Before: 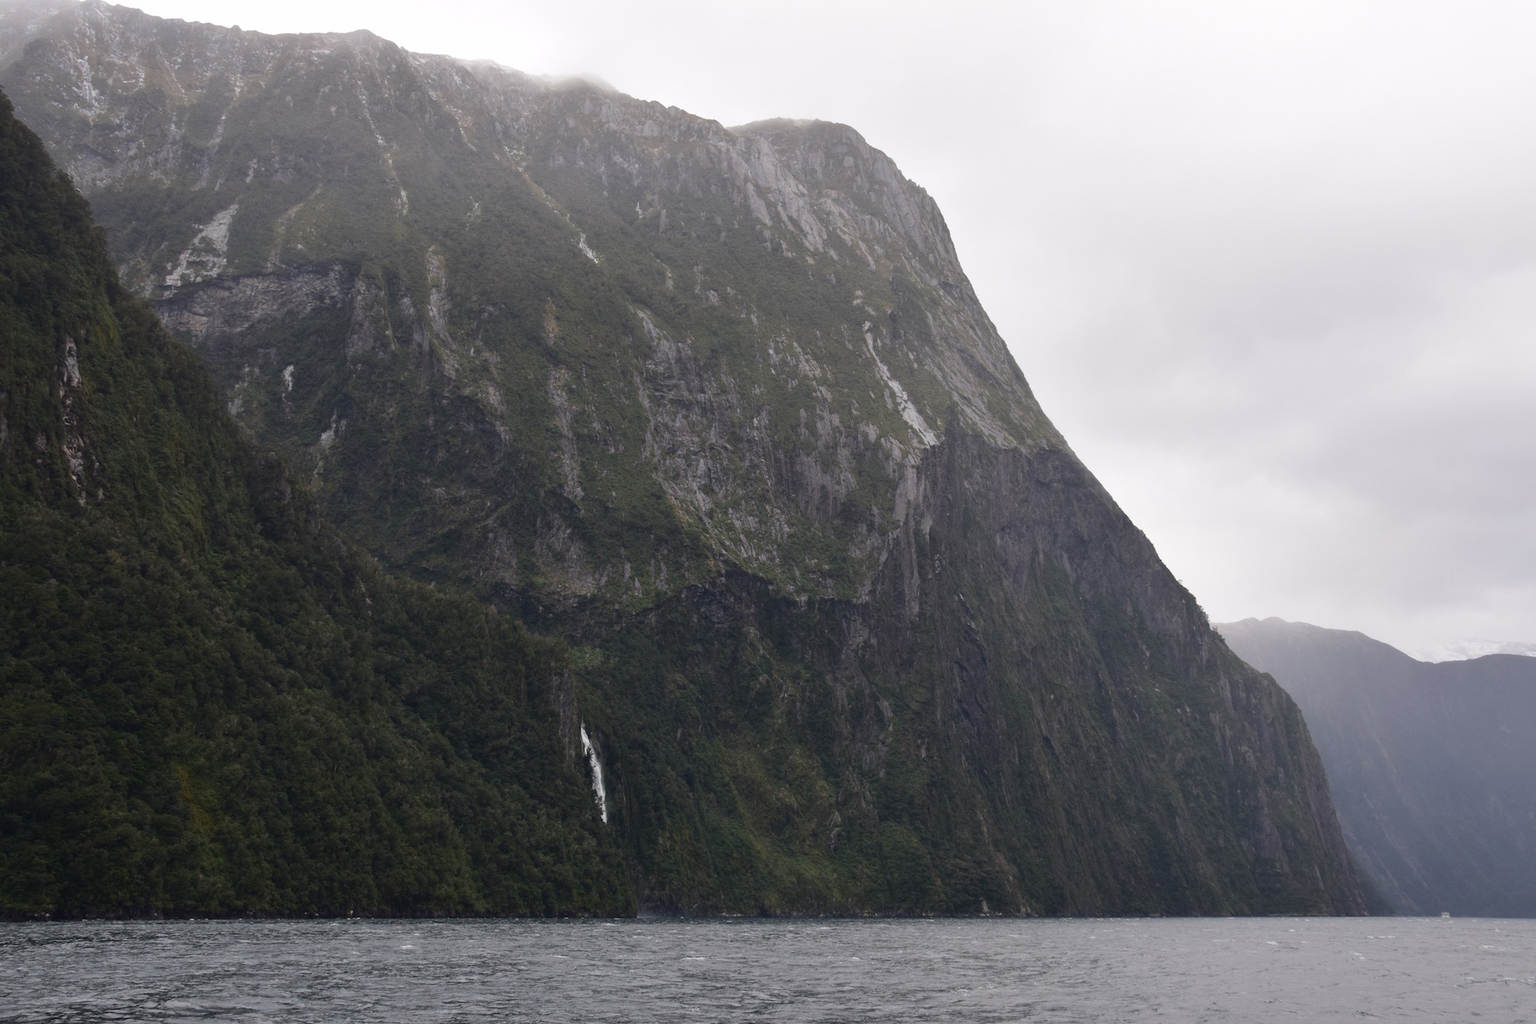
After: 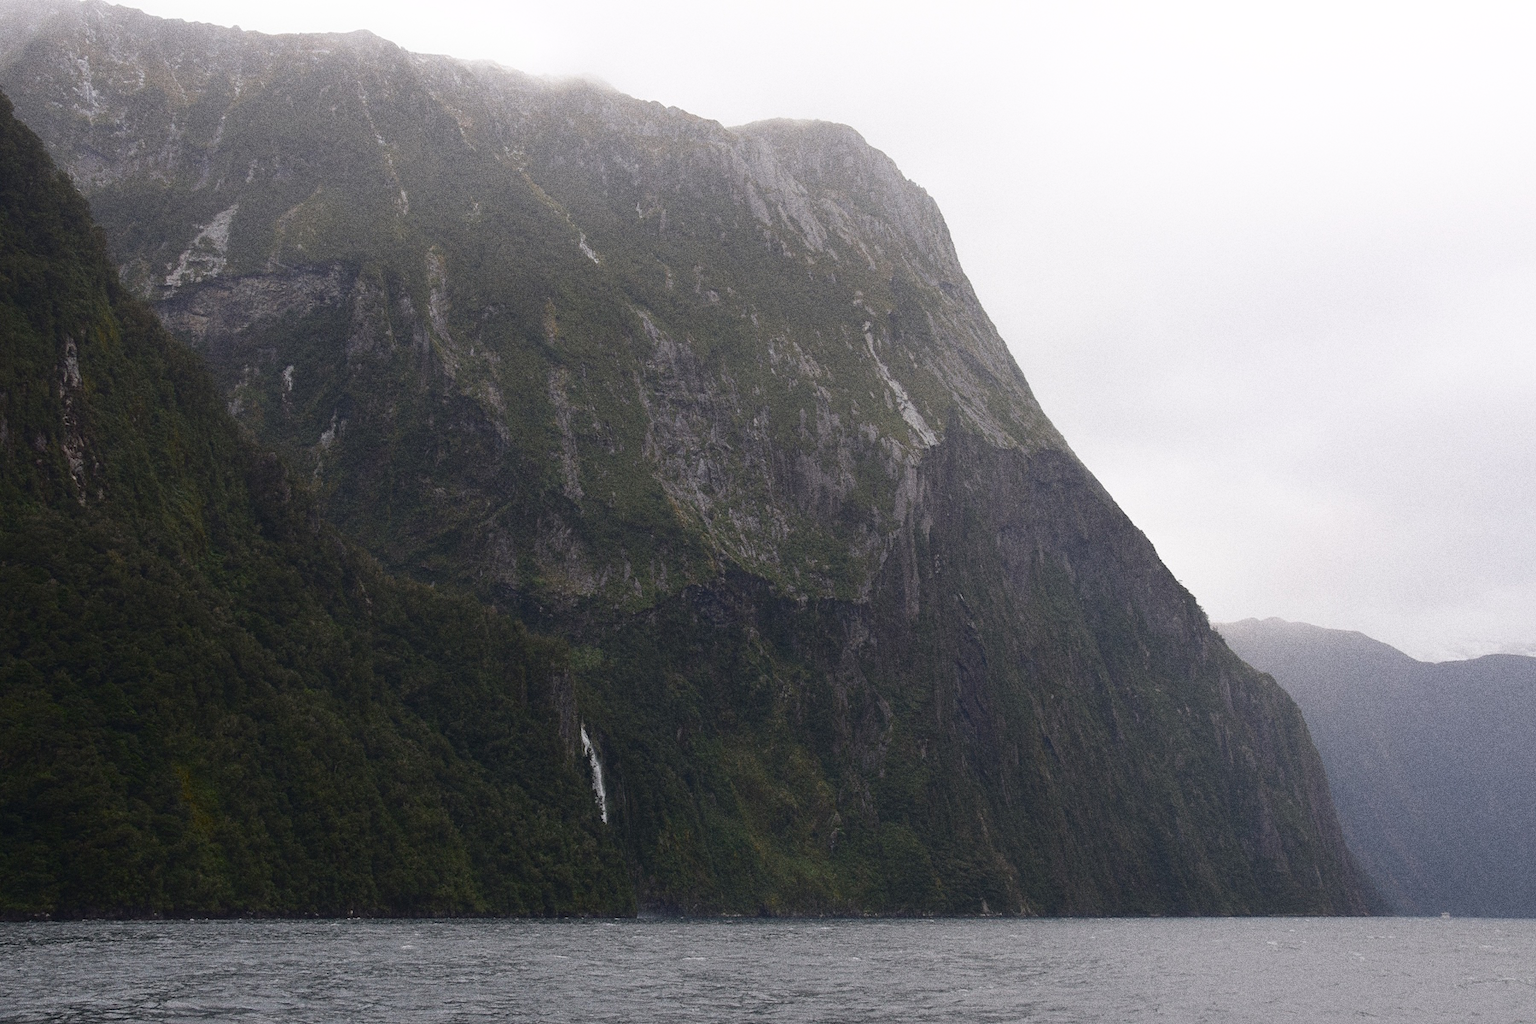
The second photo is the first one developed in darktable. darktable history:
contrast equalizer: y [[0.5, 0.486, 0.447, 0.446, 0.489, 0.5], [0.5 ×6], [0.5 ×6], [0 ×6], [0 ×6]]
shadows and highlights: shadows -24.28, highlights 49.77, soften with gaussian
grain: coarseness 0.09 ISO, strength 40%
